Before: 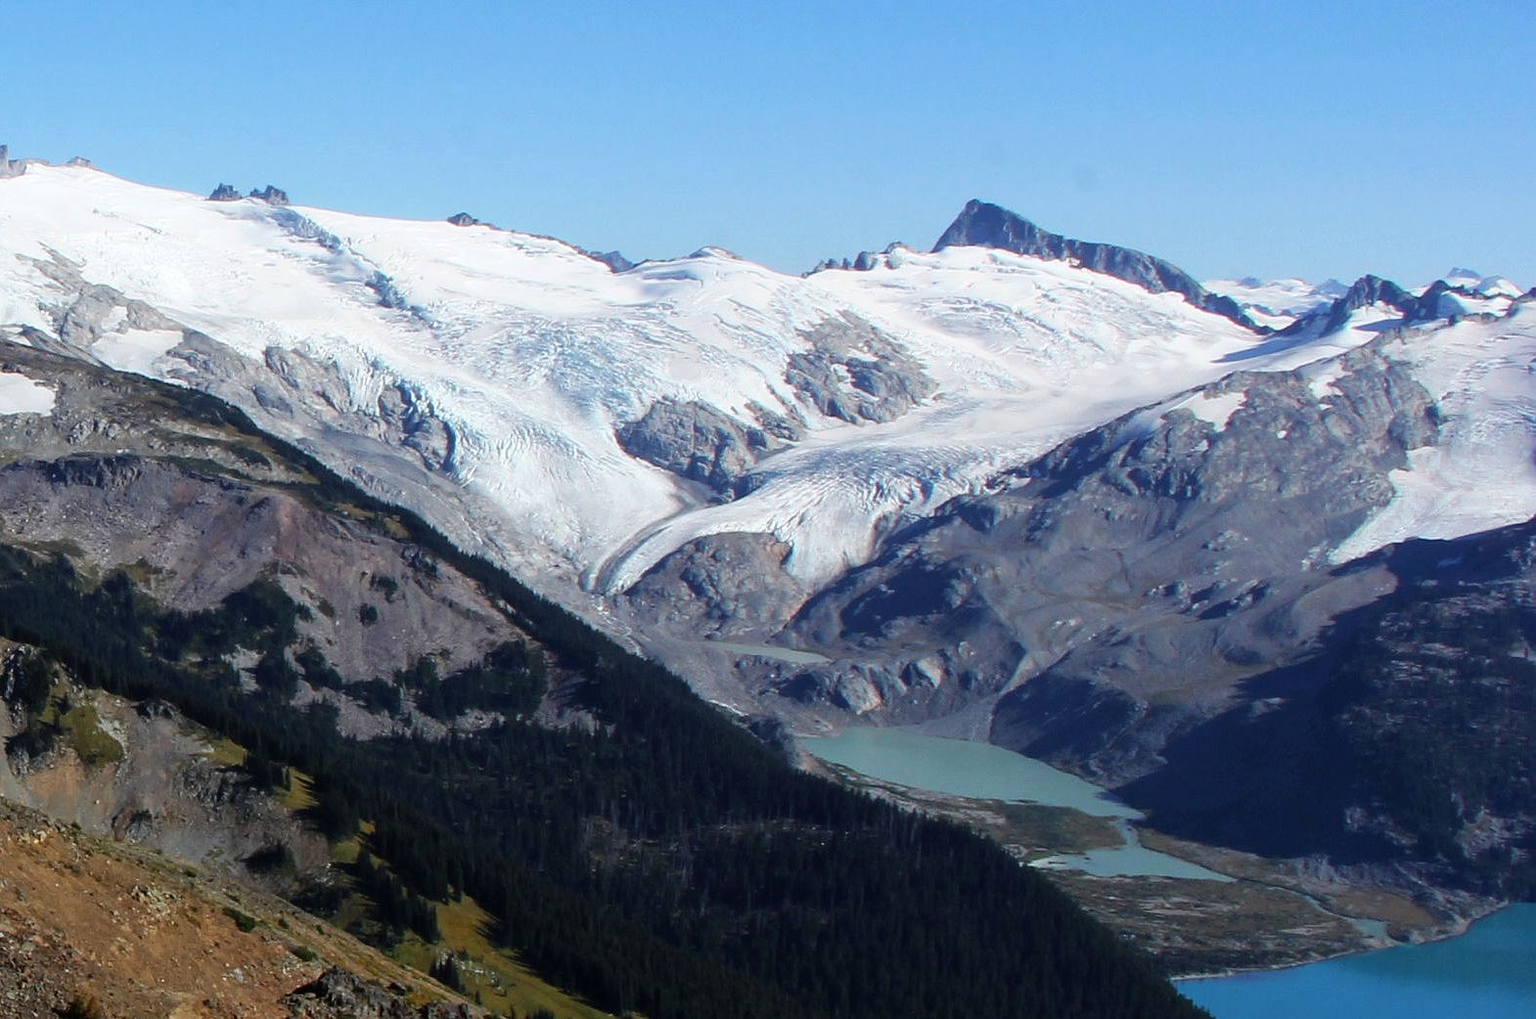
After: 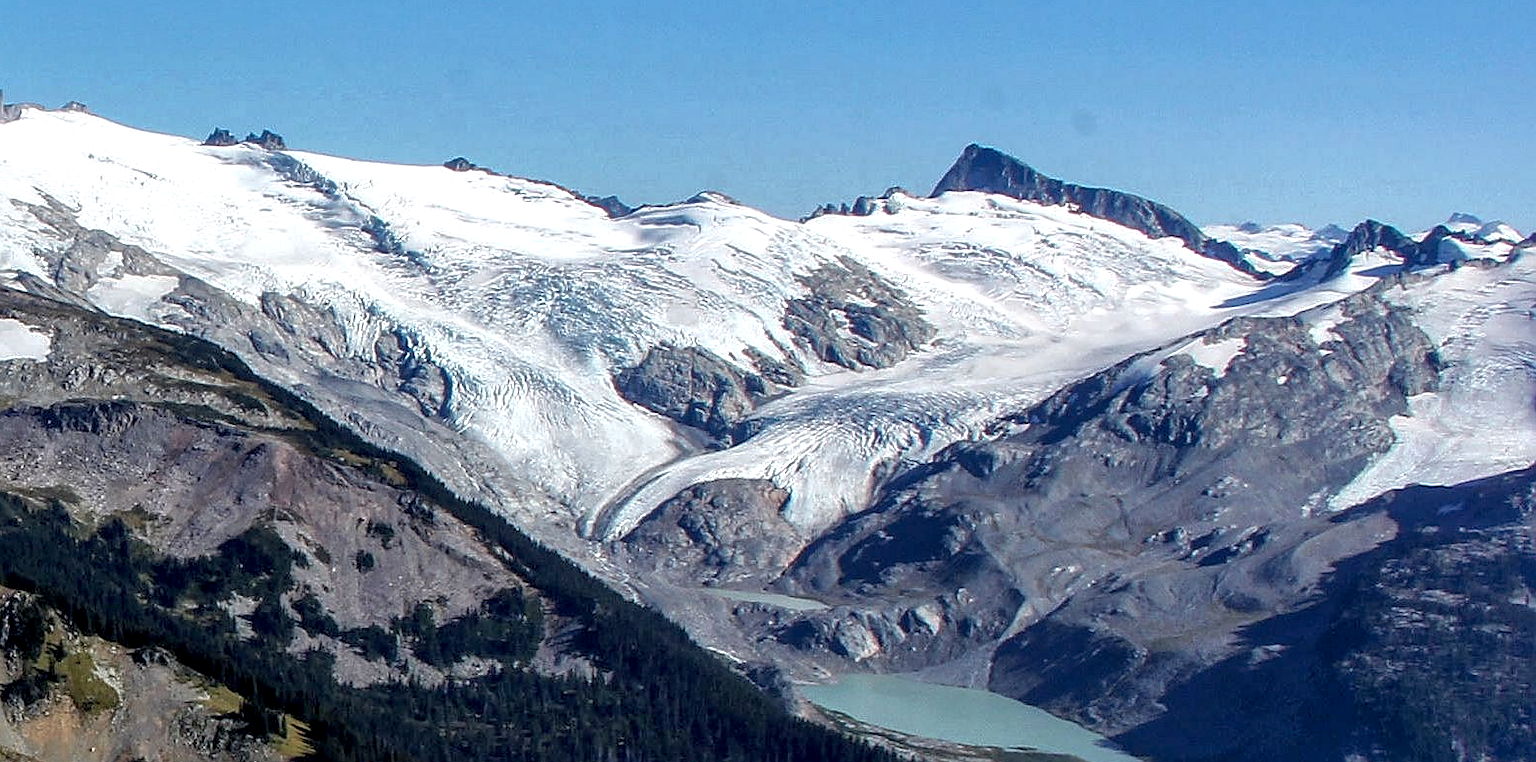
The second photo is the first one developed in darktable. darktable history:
local contrast: highlights 60%, shadows 64%, detail 160%
shadows and highlights: on, module defaults
sharpen: on, module defaults
crop: left 0.381%, top 5.56%, bottom 19.933%
